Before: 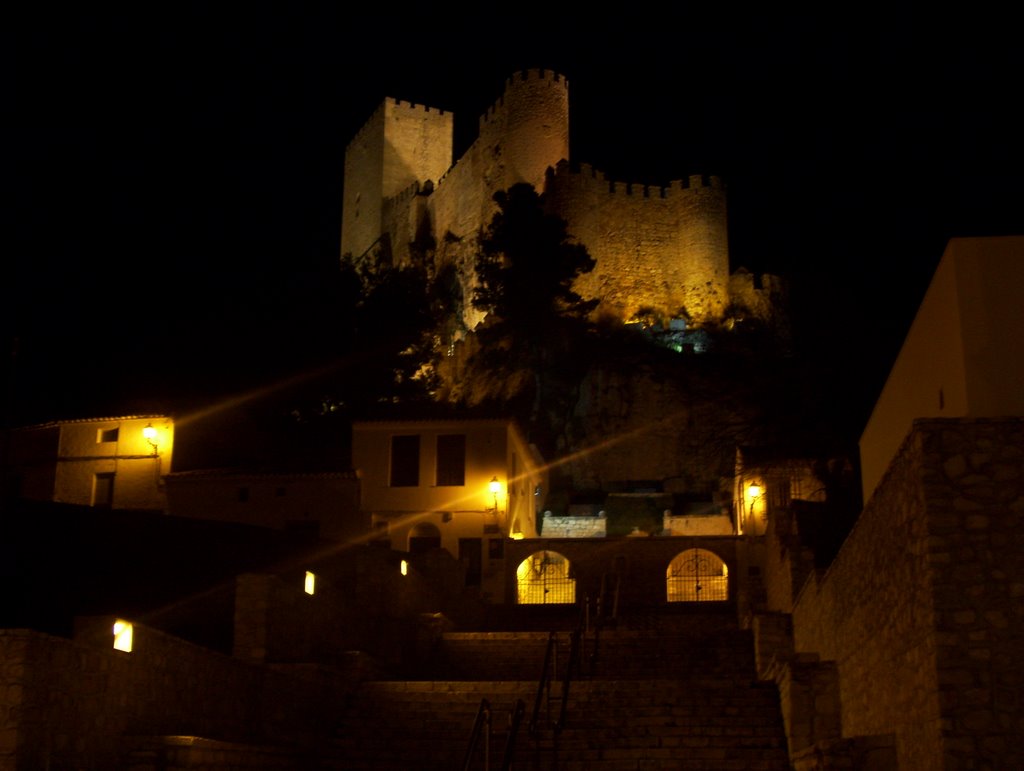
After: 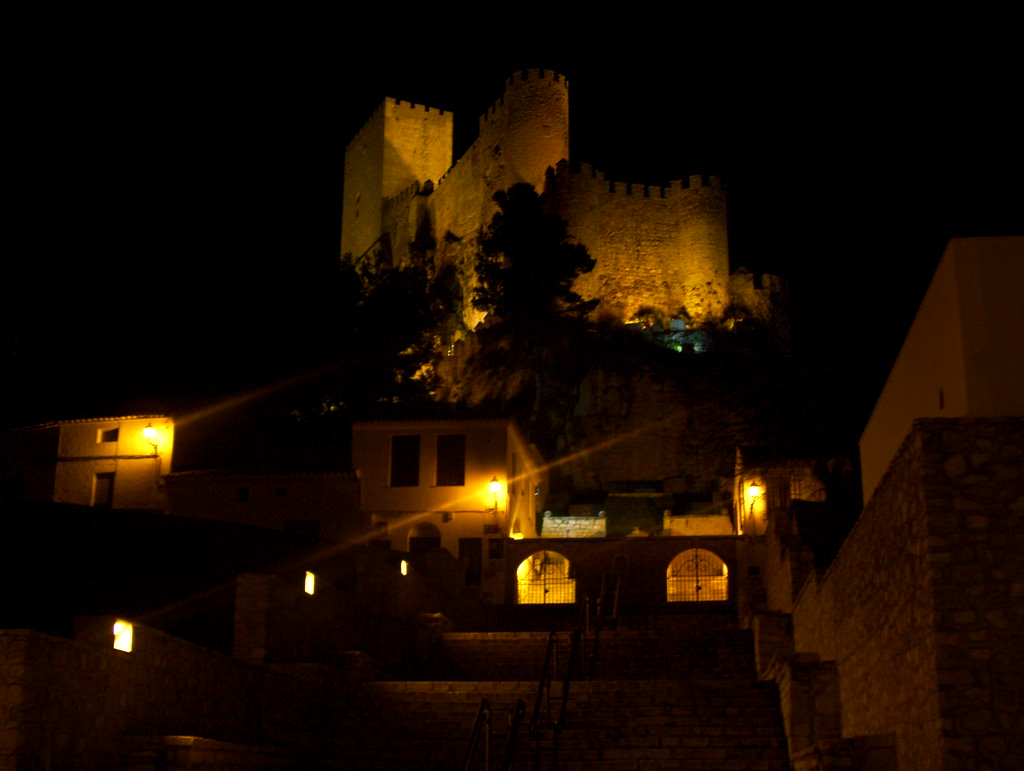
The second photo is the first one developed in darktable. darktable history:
color balance rgb: highlights gain › chroma 3.103%, highlights gain › hue 54.34°, perceptual saturation grading › global saturation 20%, perceptual saturation grading › highlights -25.618%, perceptual saturation grading › shadows 50.254%, perceptual brilliance grading › highlights 8.399%, perceptual brilliance grading › mid-tones 3.123%, perceptual brilliance grading › shadows 1.342%
